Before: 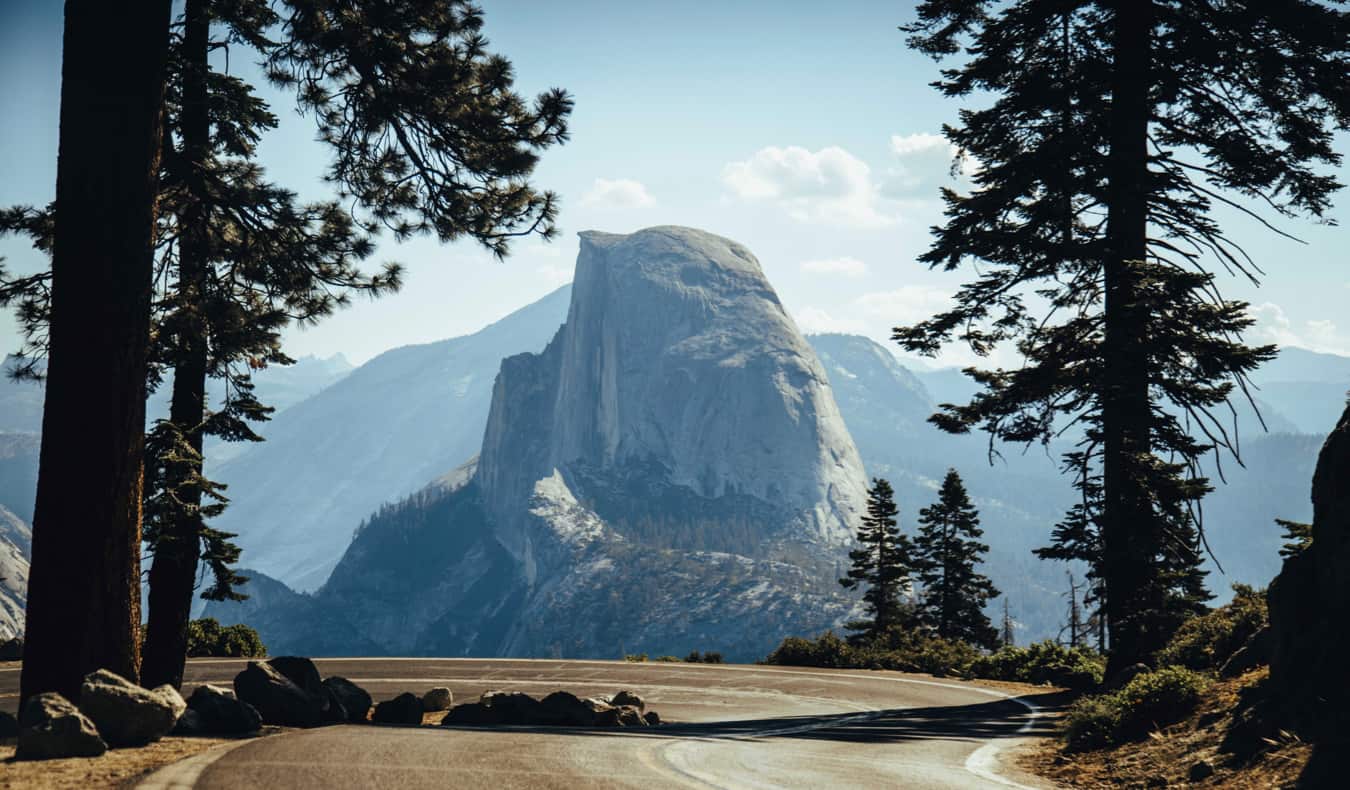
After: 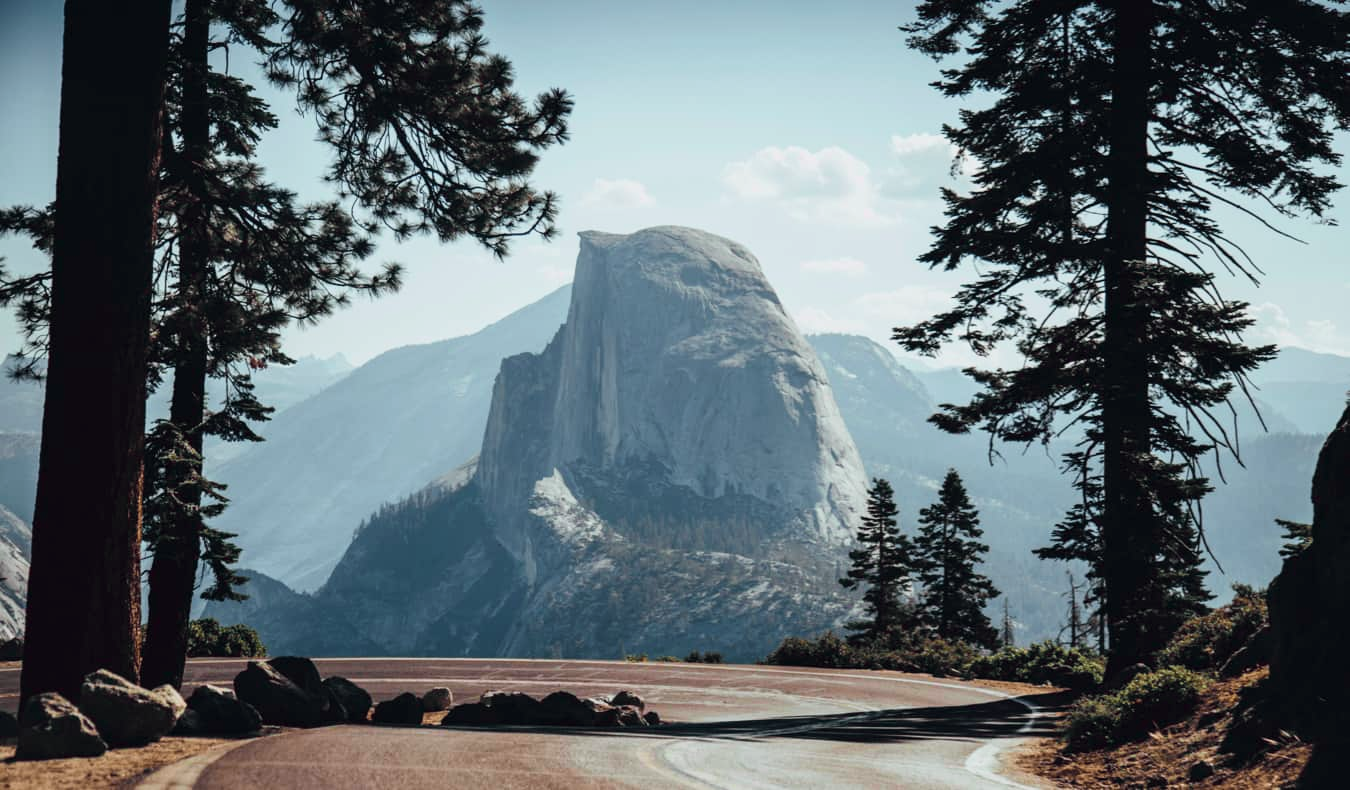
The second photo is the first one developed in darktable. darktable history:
tone curve: curves: ch0 [(0, 0) (0.822, 0.825) (0.994, 0.955)]; ch1 [(0, 0) (0.226, 0.261) (0.383, 0.397) (0.46, 0.46) (0.498, 0.501) (0.524, 0.543) (0.578, 0.575) (1, 1)]; ch2 [(0, 0) (0.438, 0.456) (0.5, 0.495) (0.547, 0.515) (0.597, 0.58) (0.629, 0.603) (1, 1)], color space Lab, independent channels, preserve colors none
